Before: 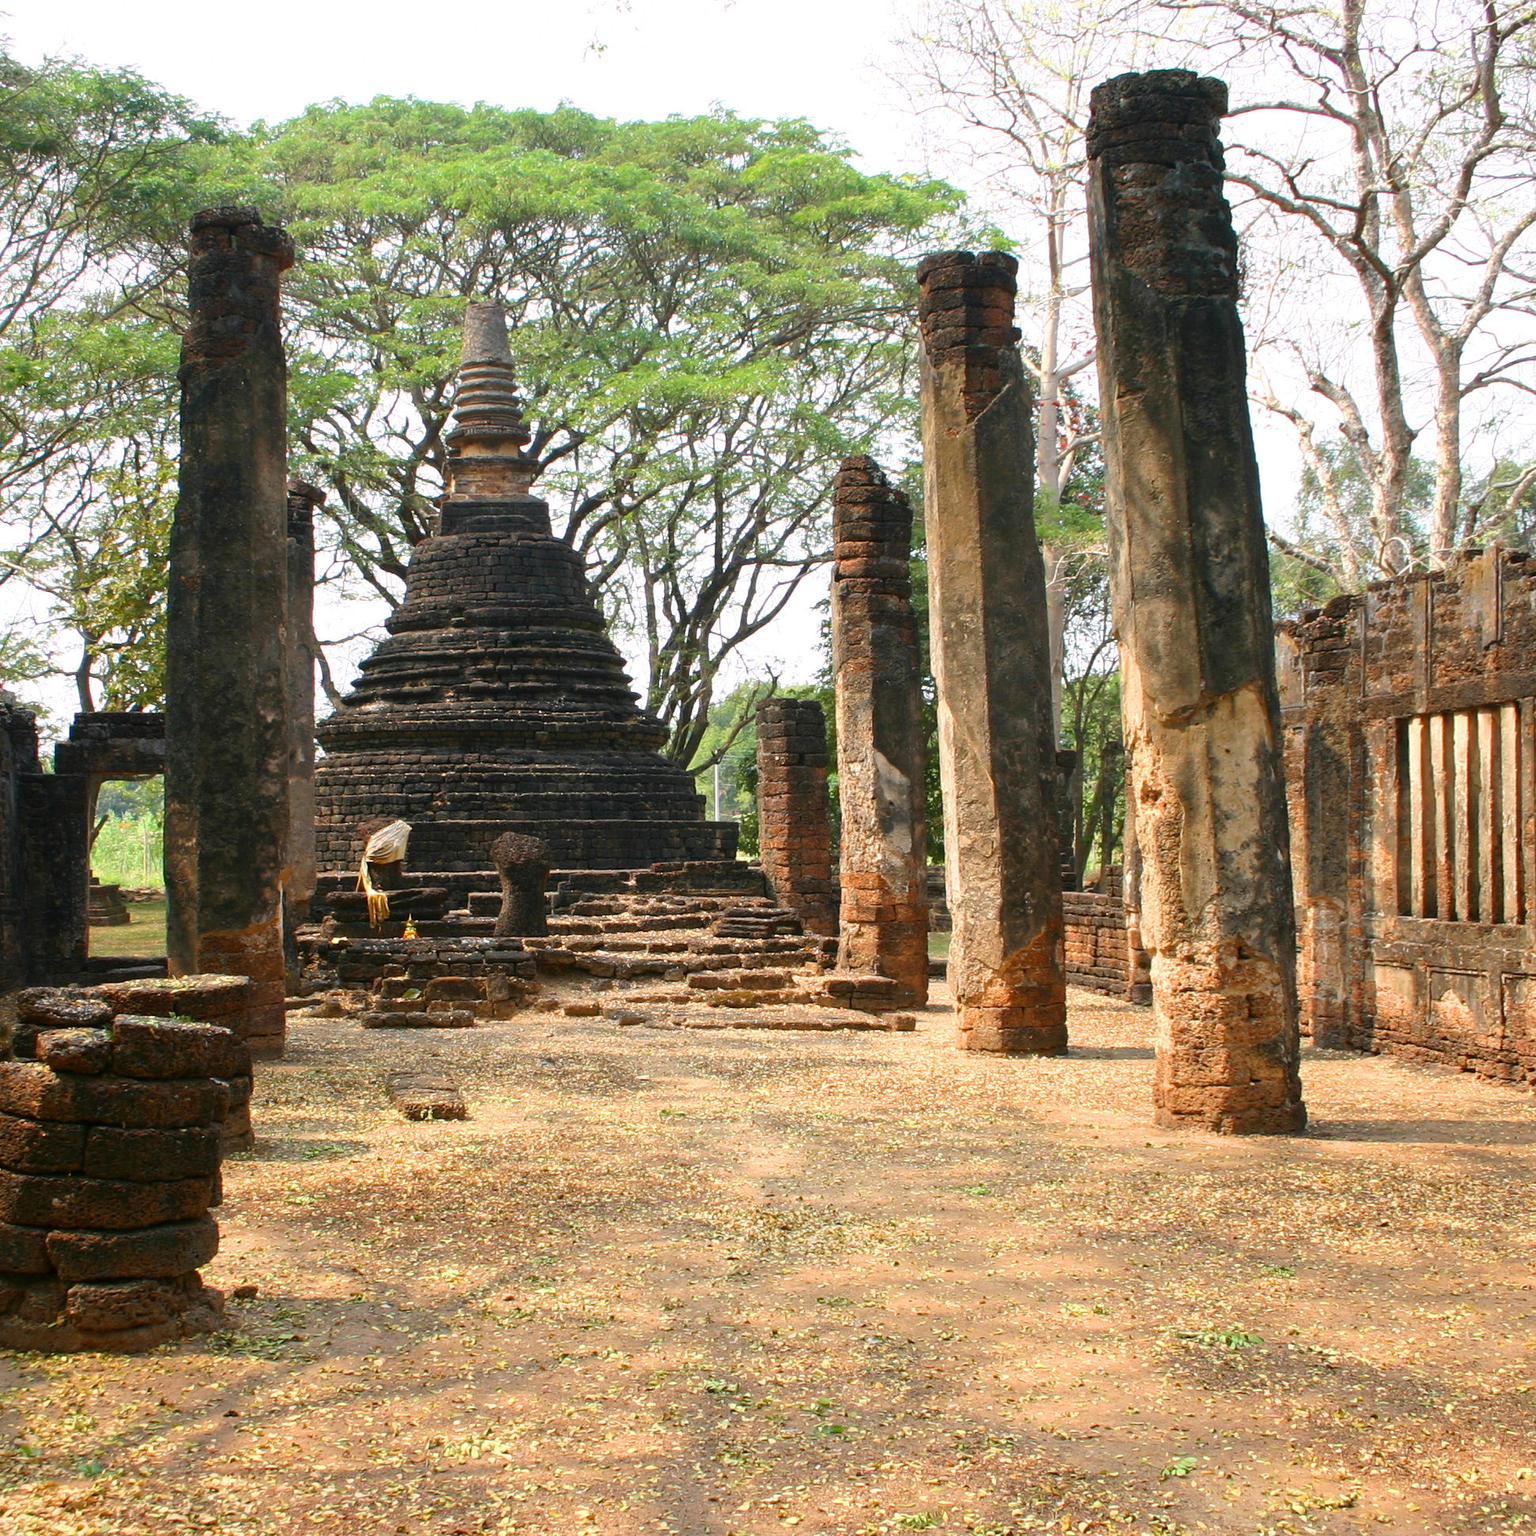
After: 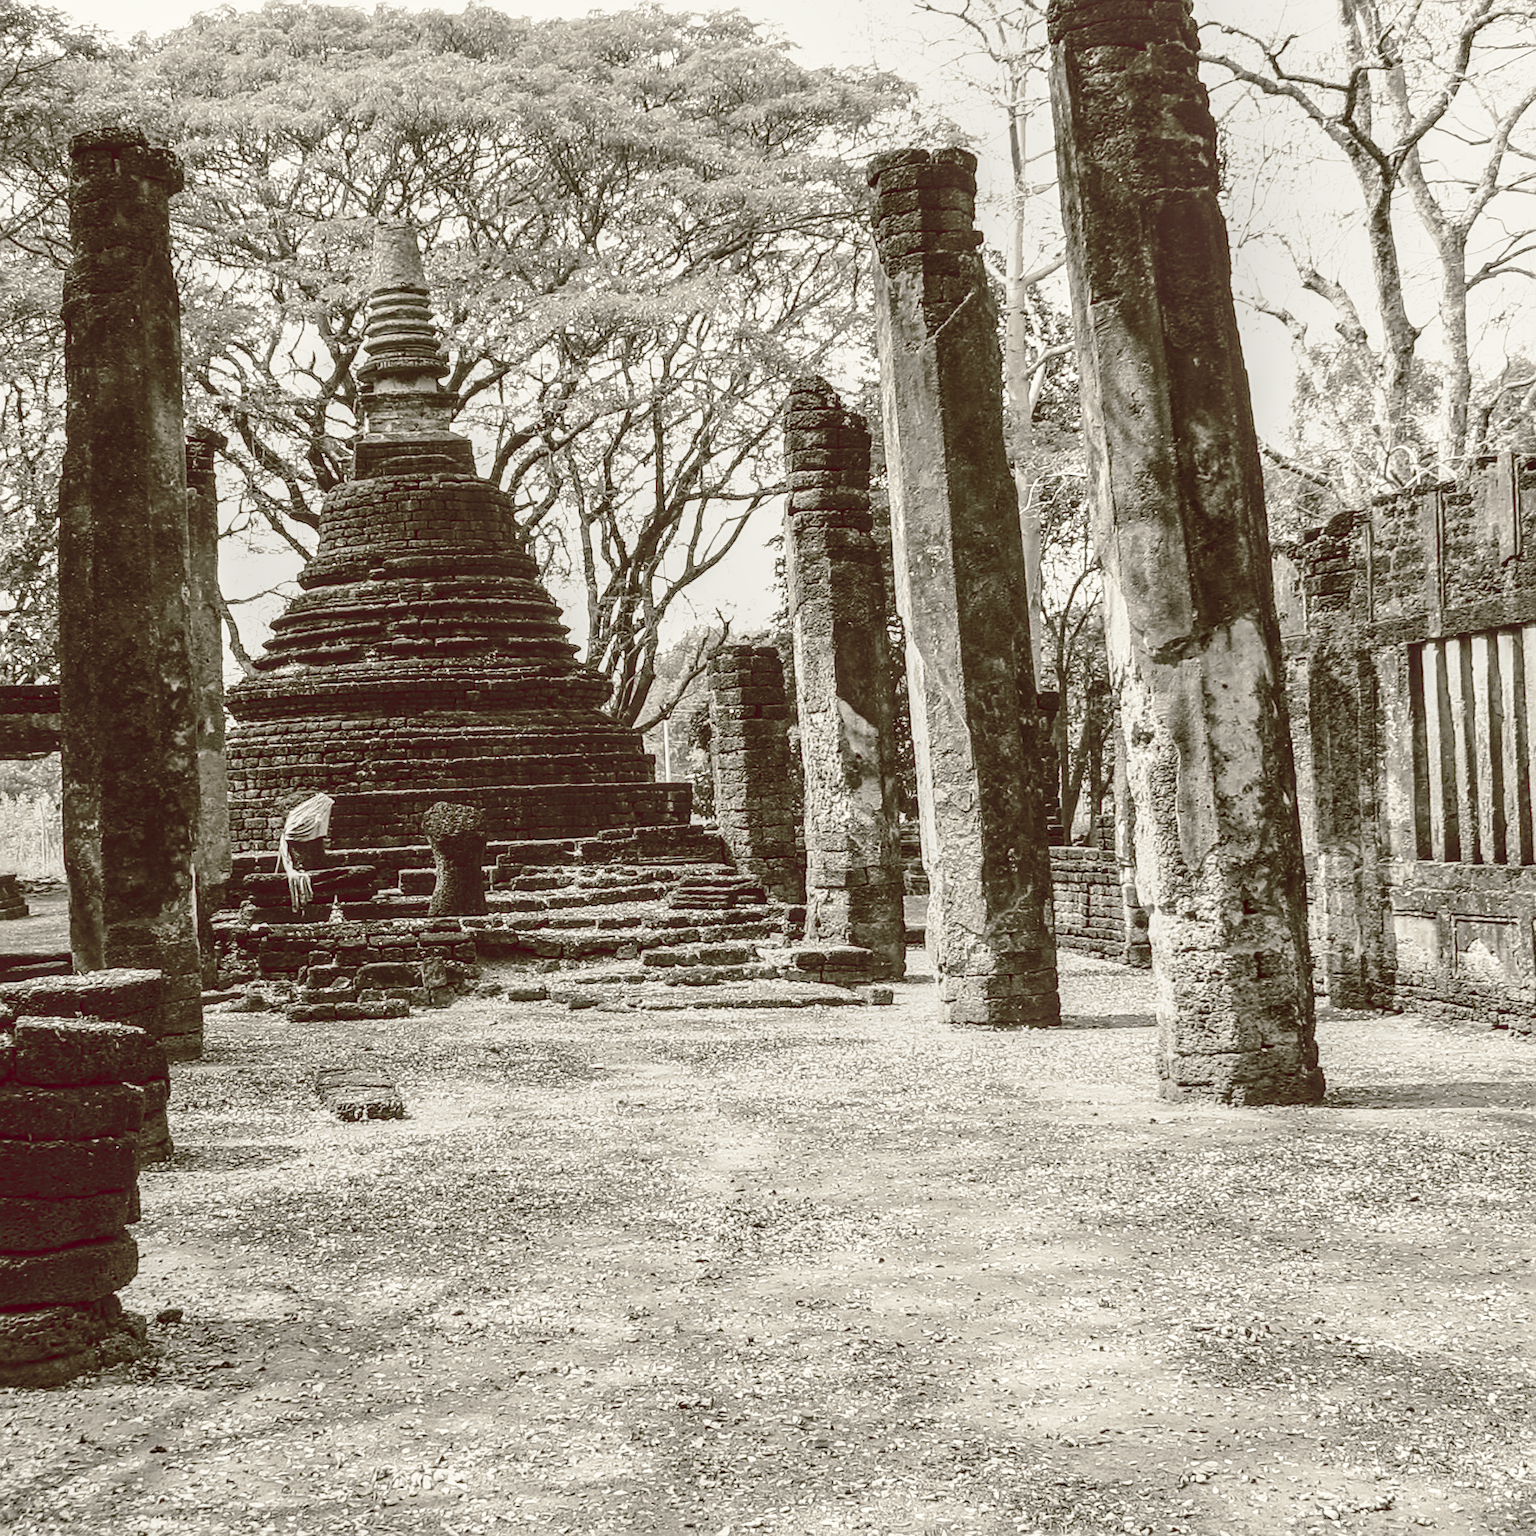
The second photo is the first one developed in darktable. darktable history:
base curve: curves: ch0 [(0, 0) (0.028, 0.03) (0.121, 0.232) (0.46, 0.748) (0.859, 0.968) (1, 1)], preserve colors none
crop and rotate: angle 1.96°, left 5.673%, top 5.673%
local contrast: highlights 0%, shadows 0%, detail 133%
color balance rgb: shadows lift › luminance 1%, shadows lift › chroma 0.2%, shadows lift › hue 20°, power › luminance 1%, power › chroma 0.4%, power › hue 34°, highlights gain › luminance 0.8%, highlights gain › chroma 0.4%, highlights gain › hue 44°, global offset › chroma 0.4%, global offset › hue 34°, white fulcrum 0.08 EV, linear chroma grading › shadows -7%, linear chroma grading › highlights -7%, linear chroma grading › global chroma -10%, linear chroma grading › mid-tones -8%, perceptual saturation grading › global saturation -28%, perceptual saturation grading › highlights -20%, perceptual saturation grading › mid-tones -24%, perceptual saturation grading › shadows -24%, perceptual brilliance grading › global brilliance -1%, perceptual brilliance grading › highlights -1%, perceptual brilliance grading › mid-tones -1%, perceptual brilliance grading › shadows -1%, global vibrance -17%, contrast -6%
color balance: mode lift, gamma, gain (sRGB), lift [1, 0.69, 1, 1], gamma [1, 1.482, 1, 1], gain [1, 1, 1, 0.802]
color calibration: output gray [0.267, 0.423, 0.267, 0], illuminant same as pipeline (D50), adaptation none (bypass)
sharpen: on, module defaults
contrast brightness saturation: saturation -0.05
